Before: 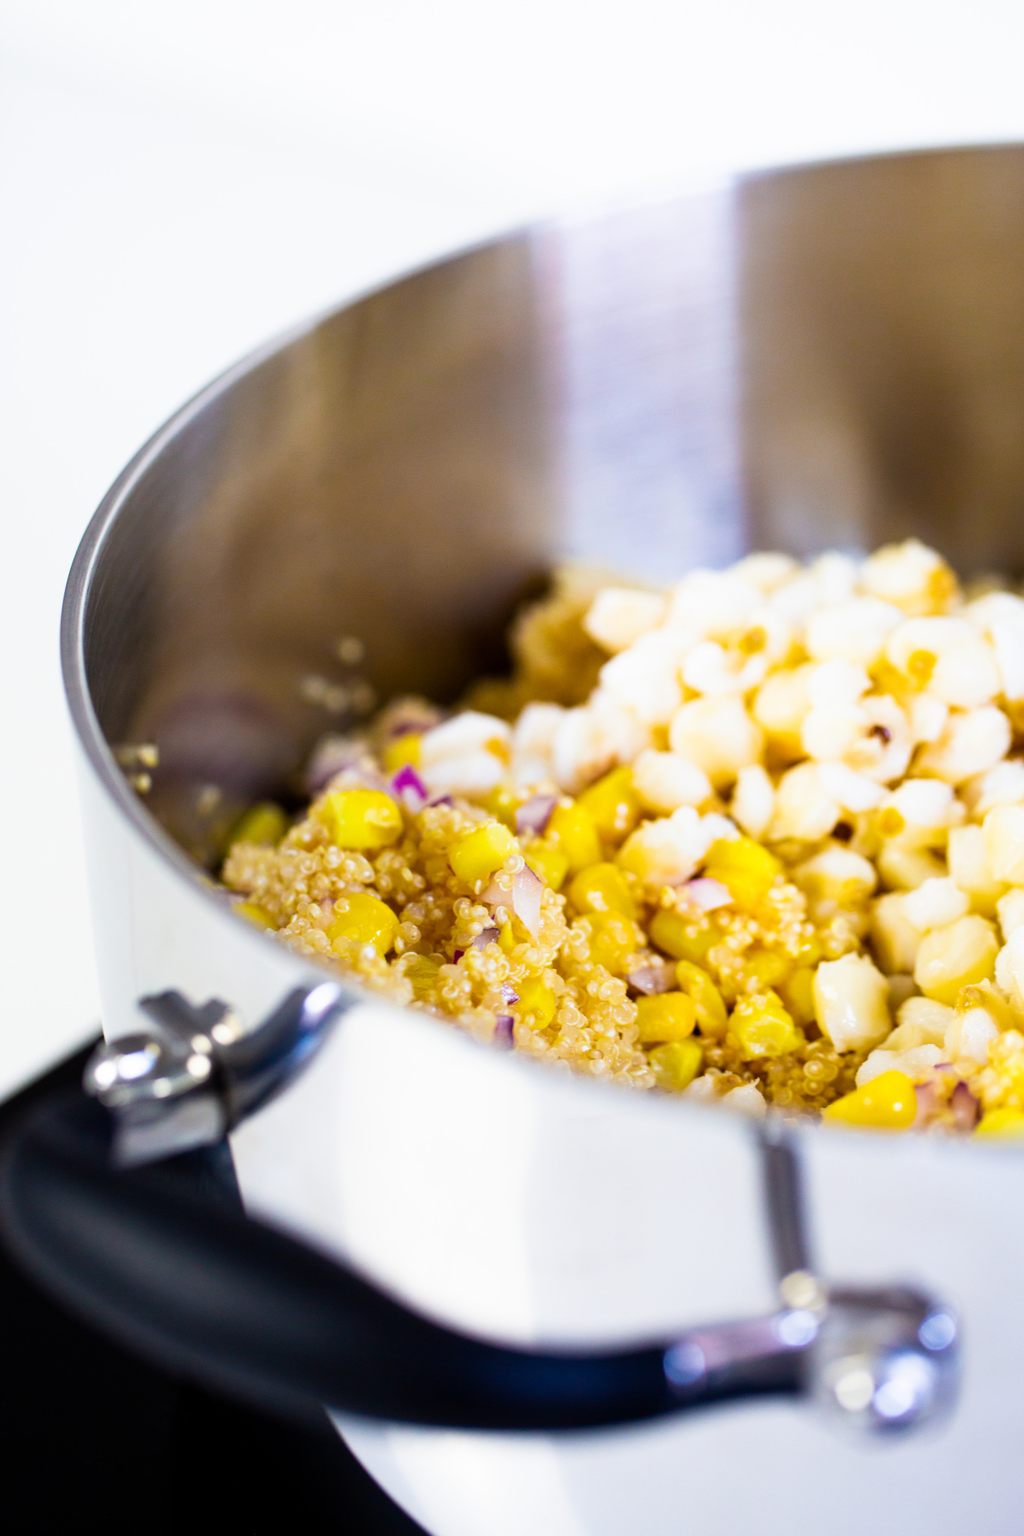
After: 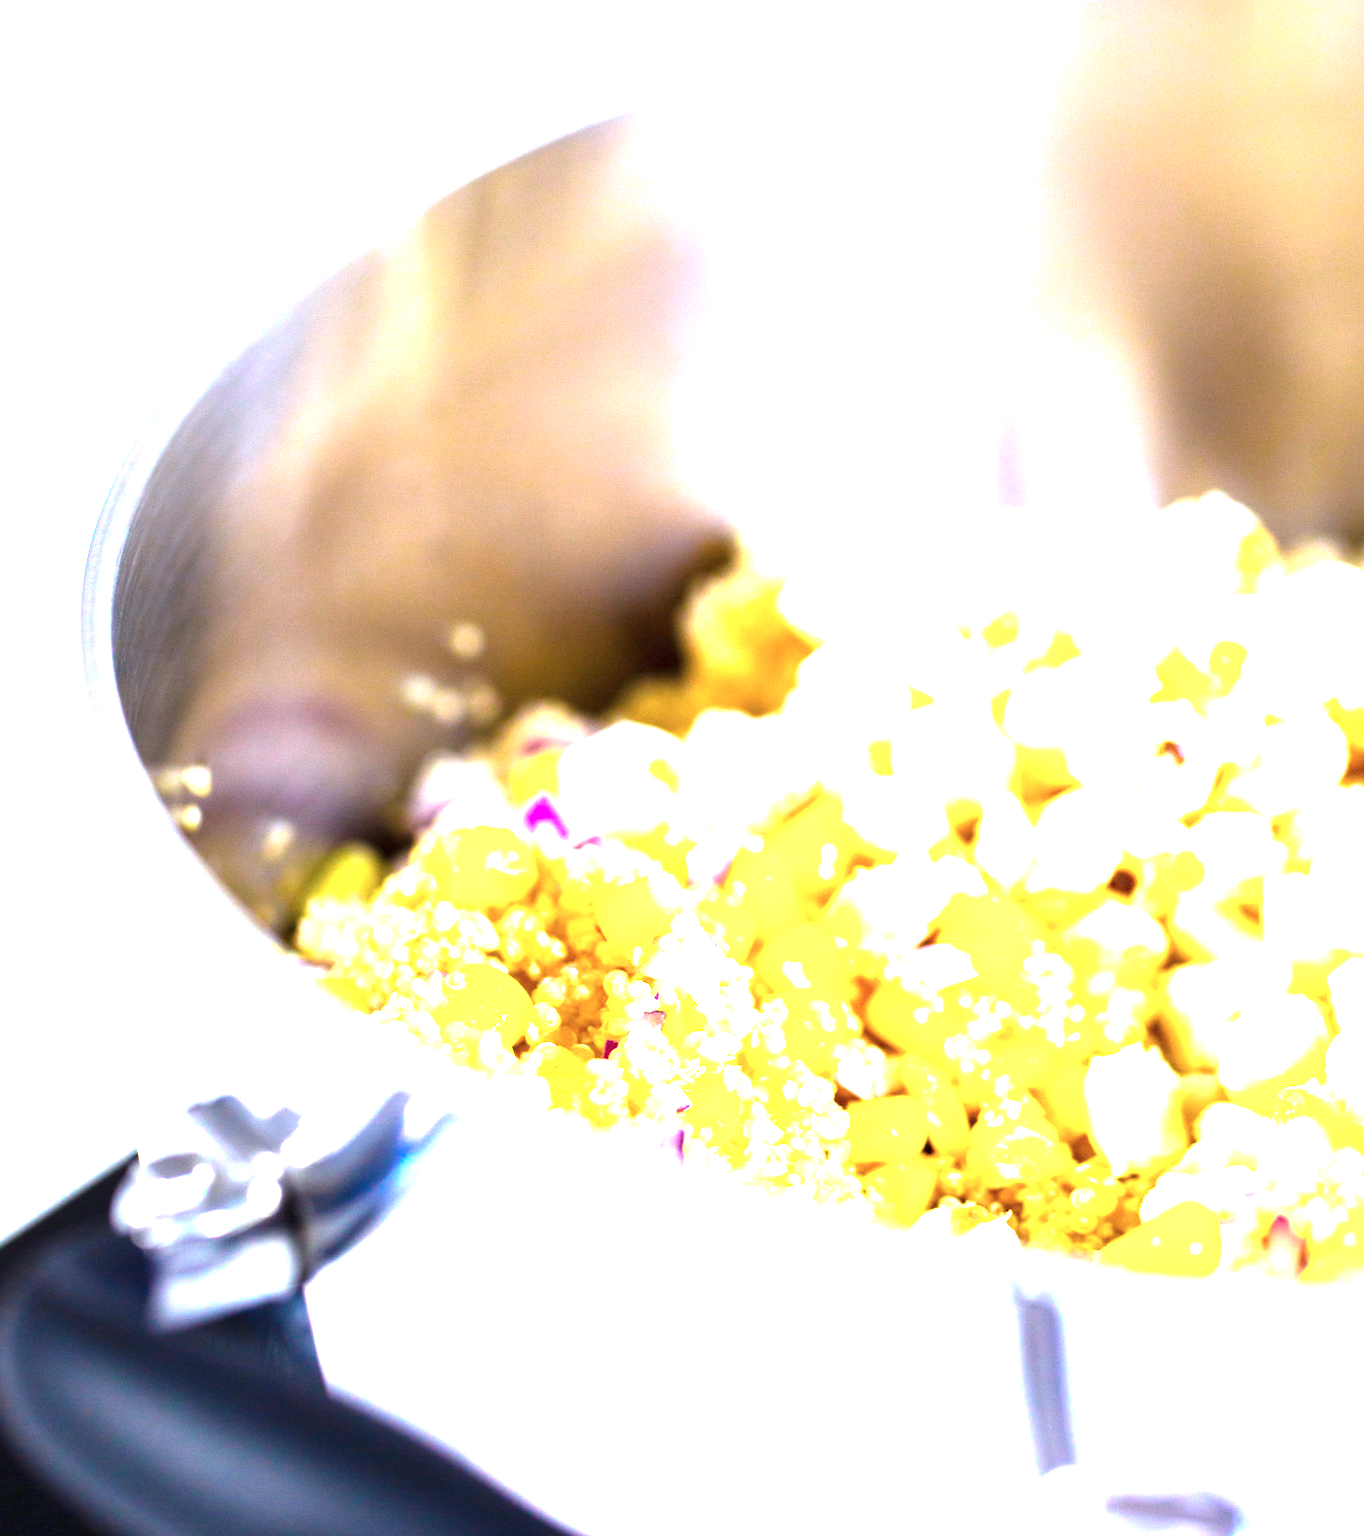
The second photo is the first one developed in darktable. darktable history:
color calibration: gray › normalize channels true, illuminant custom, x 0.371, y 0.381, temperature 4283.35 K, gamut compression 0
crop: top 11.035%, bottom 13.907%
exposure: exposure 2.212 EV, compensate highlight preservation false
